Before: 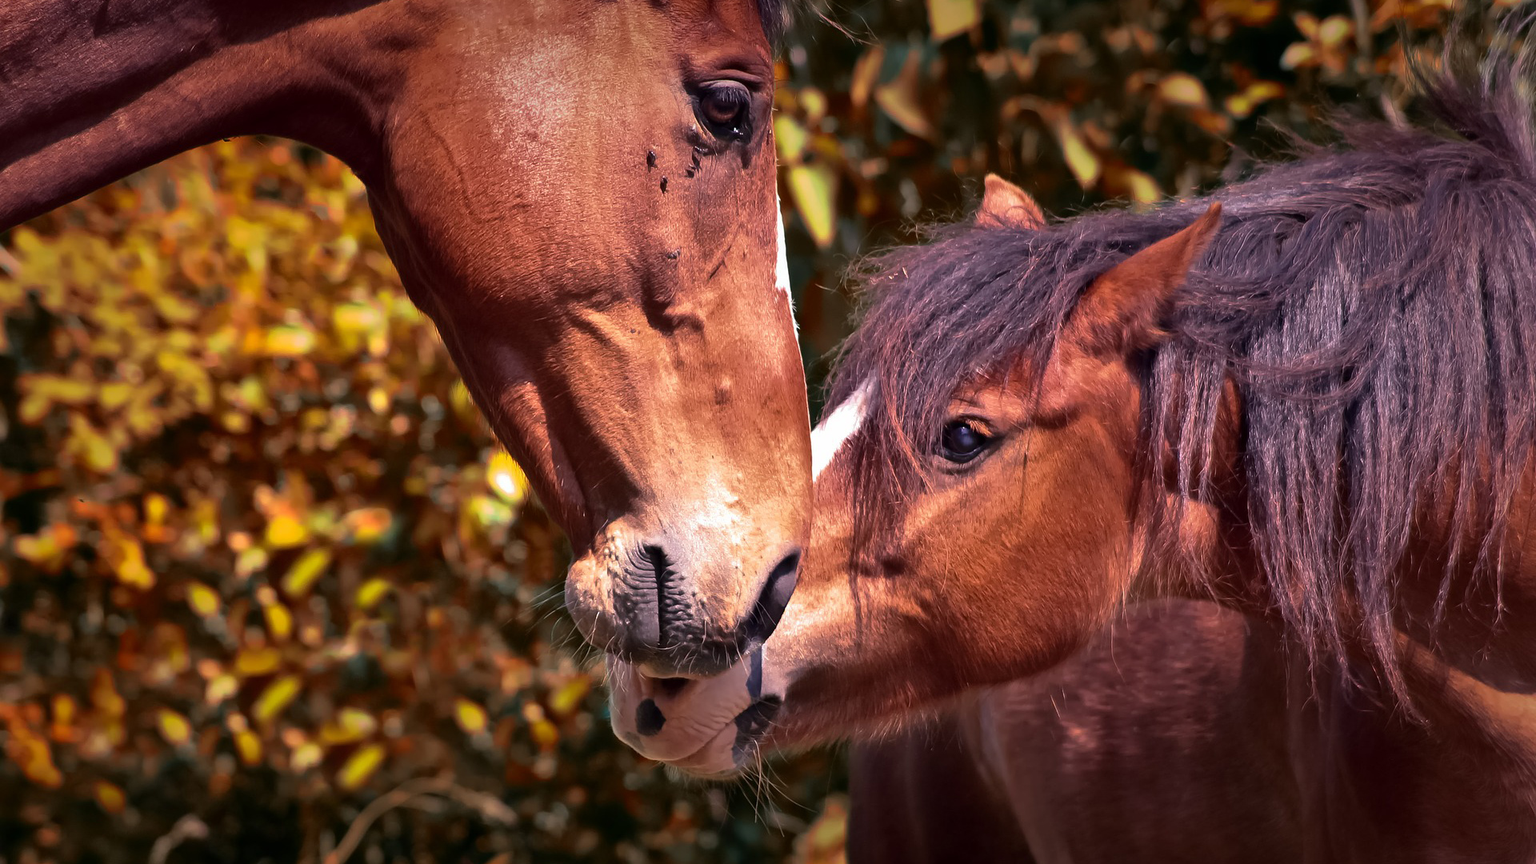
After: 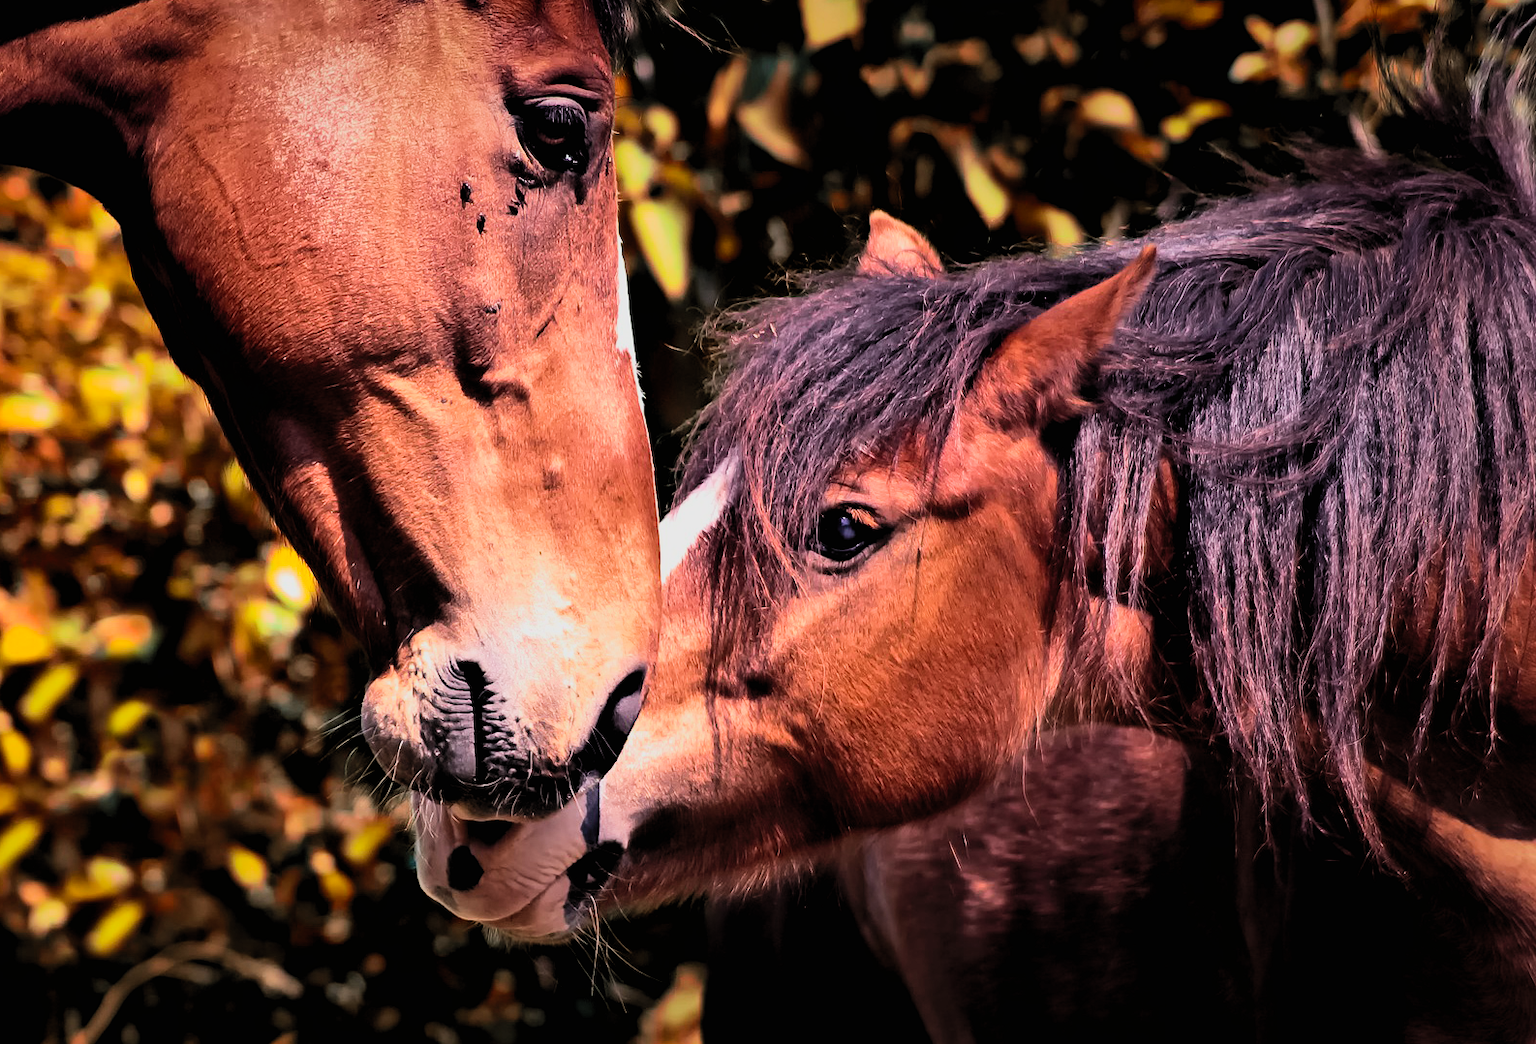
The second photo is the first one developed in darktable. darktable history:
filmic rgb: black relative exposure -3.07 EV, white relative exposure 7.01 EV, threshold 5.98 EV, hardness 1.46, contrast 1.354, contrast in shadows safe, enable highlight reconstruction true
contrast brightness saturation: contrast 0.202, brightness 0.164, saturation 0.226
crop: left 17.36%, bottom 0.037%
